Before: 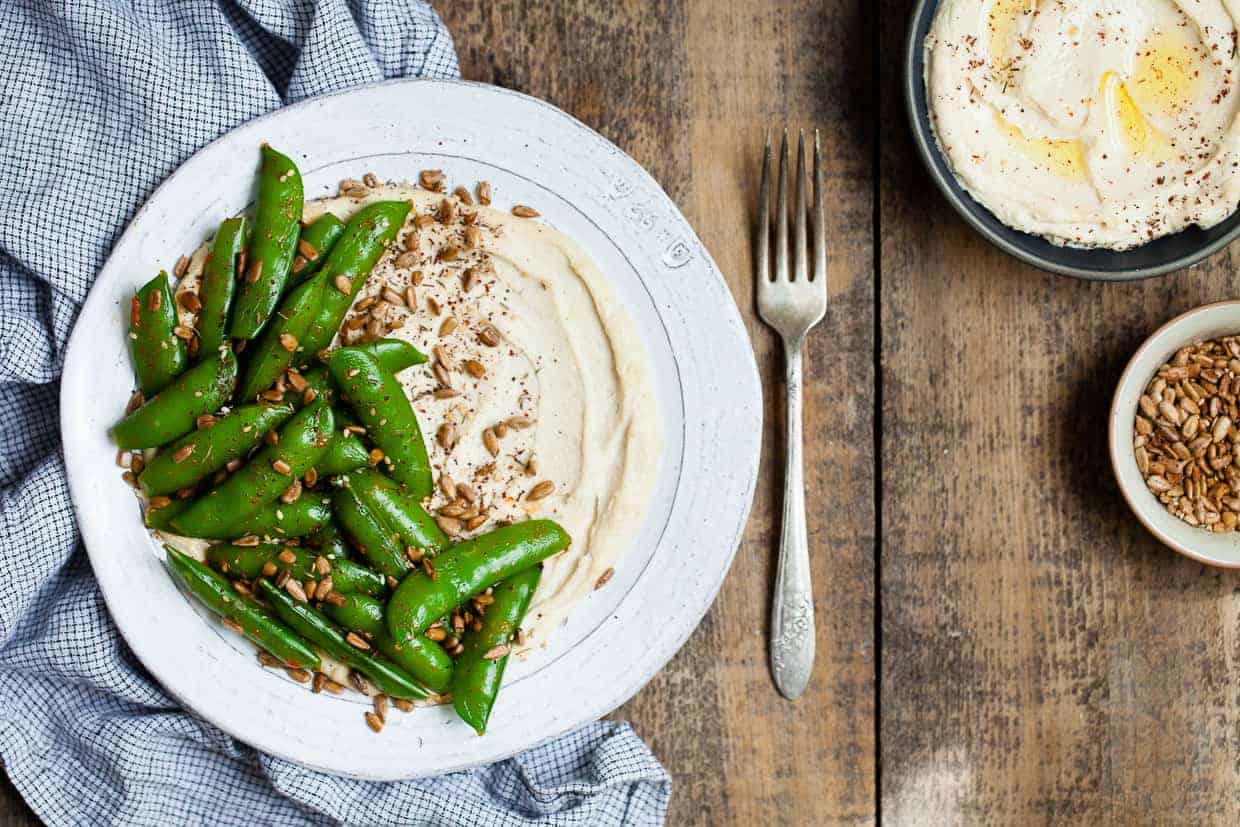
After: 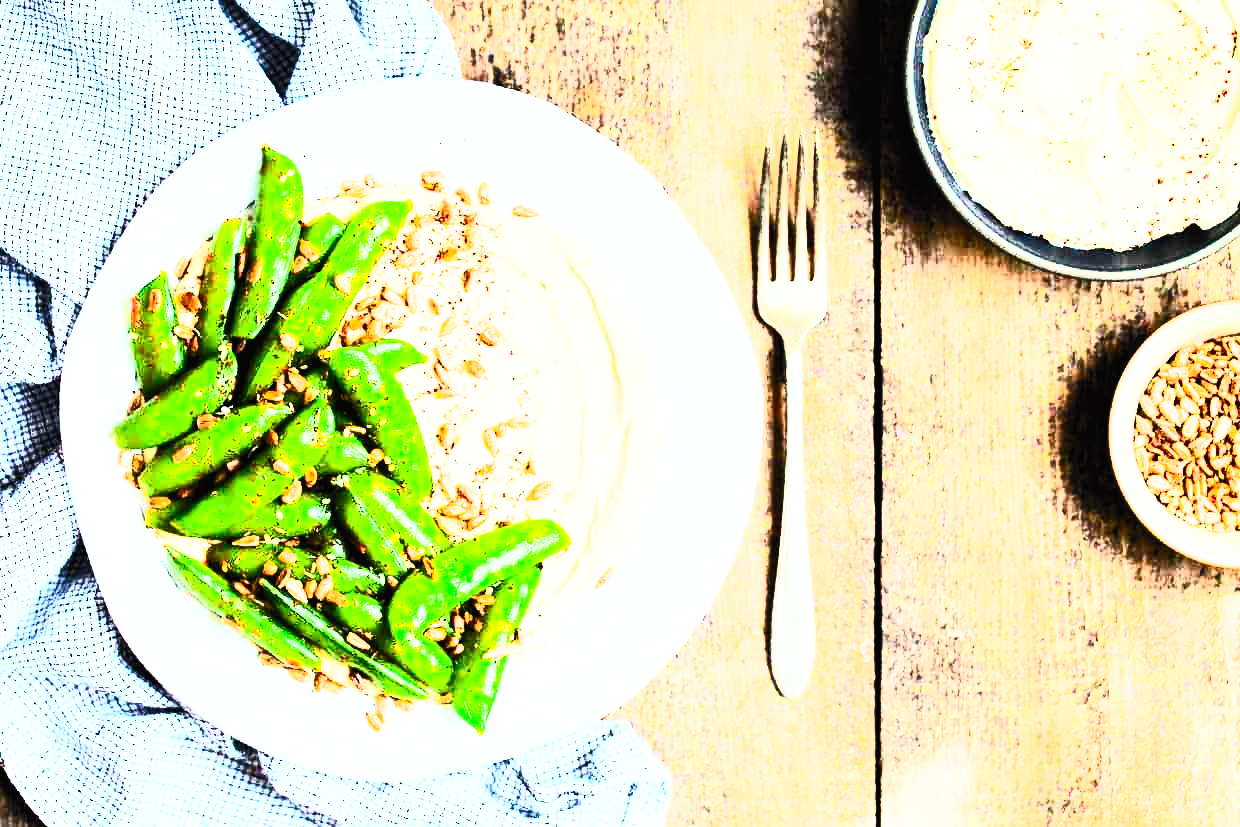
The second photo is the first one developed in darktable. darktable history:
exposure: black level correction 0, exposure 1.634 EV, compensate exposure bias true, compensate highlight preservation false
filmic rgb: black relative exposure -5.02 EV, white relative exposure 3.96 EV, hardness 2.9, contrast 1.391, highlights saturation mix -29.16%
contrast brightness saturation: contrast 0.816, brightness 0.603, saturation 0.581
